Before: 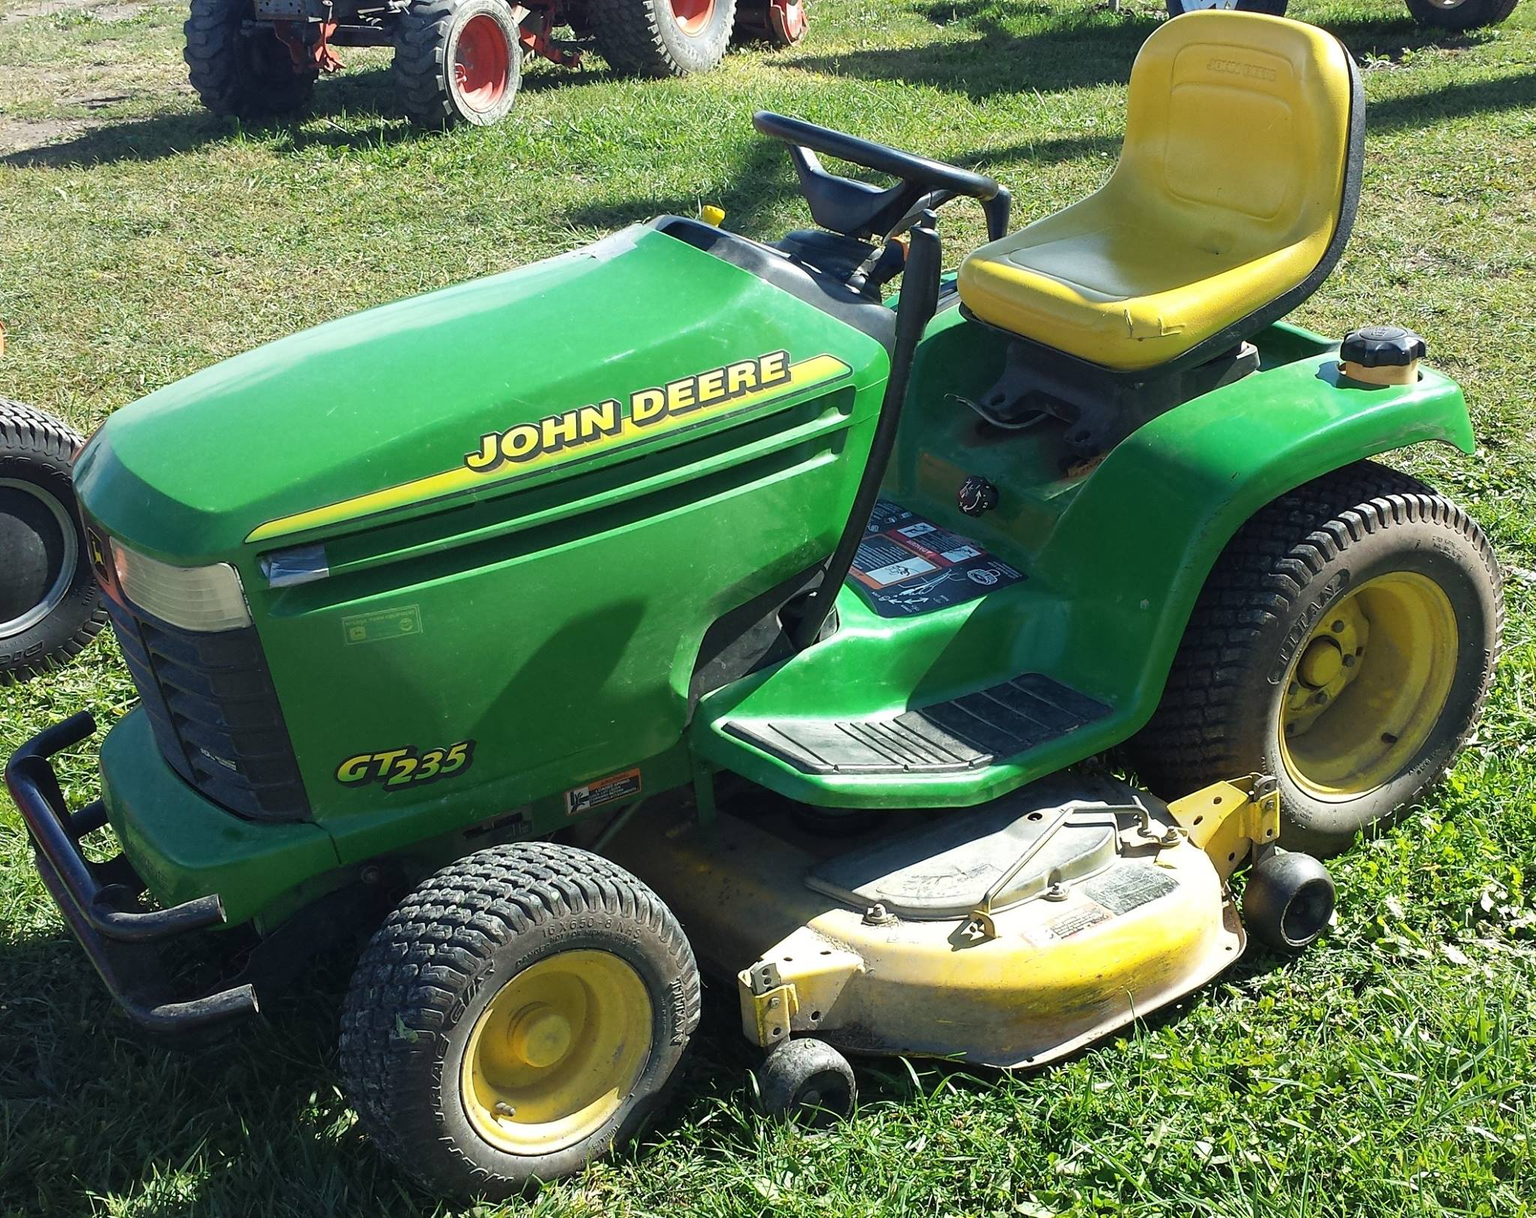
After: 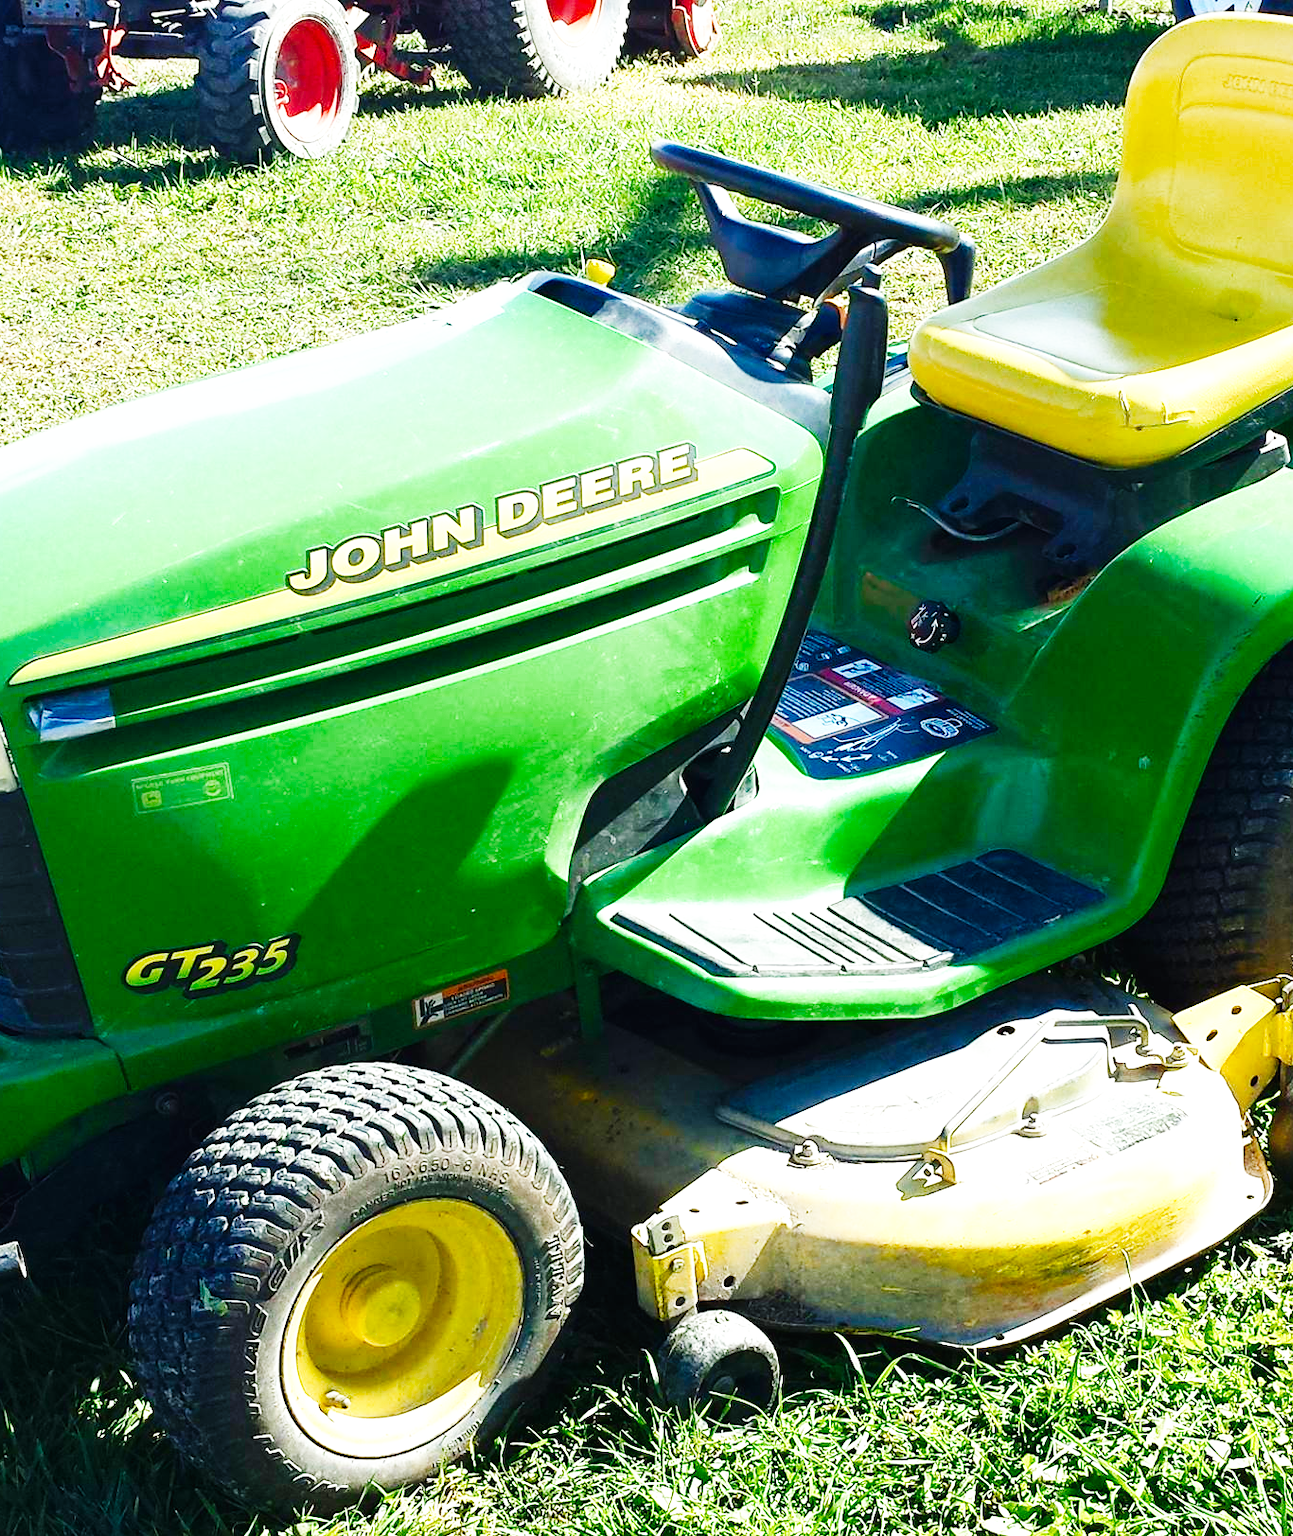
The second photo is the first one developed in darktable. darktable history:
color balance rgb: shadows lift › luminance -20.023%, perceptual saturation grading › global saturation 25.577%, perceptual saturation grading › highlights -50.313%, perceptual saturation grading › shadows 30.08%, perceptual brilliance grading › highlights 7.957%, perceptual brilliance grading › mid-tones 3.596%, perceptual brilliance grading › shadows 1.898%, global vibrance 20%
crop and rotate: left 15.513%, right 17.729%
base curve: curves: ch0 [(0, 0.003) (0.001, 0.002) (0.006, 0.004) (0.02, 0.022) (0.048, 0.086) (0.094, 0.234) (0.162, 0.431) (0.258, 0.629) (0.385, 0.8) (0.548, 0.918) (0.751, 0.988) (1, 1)], preserve colors none
